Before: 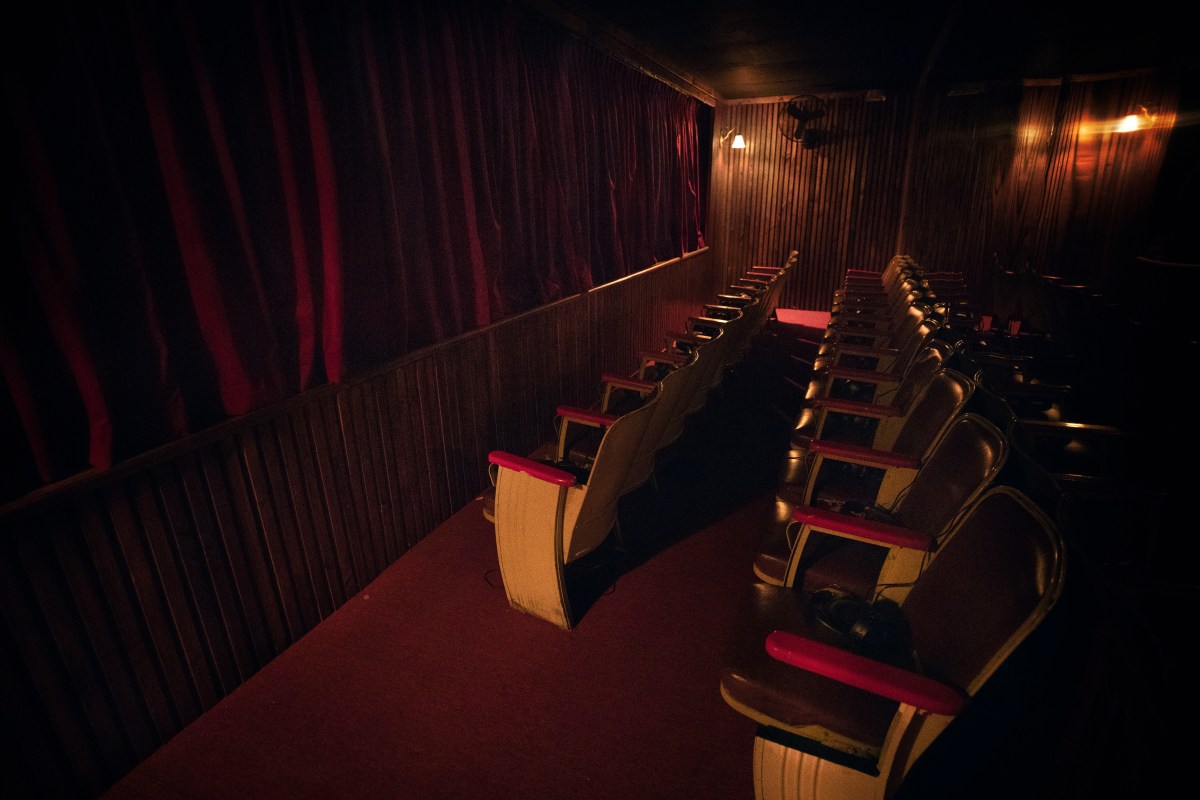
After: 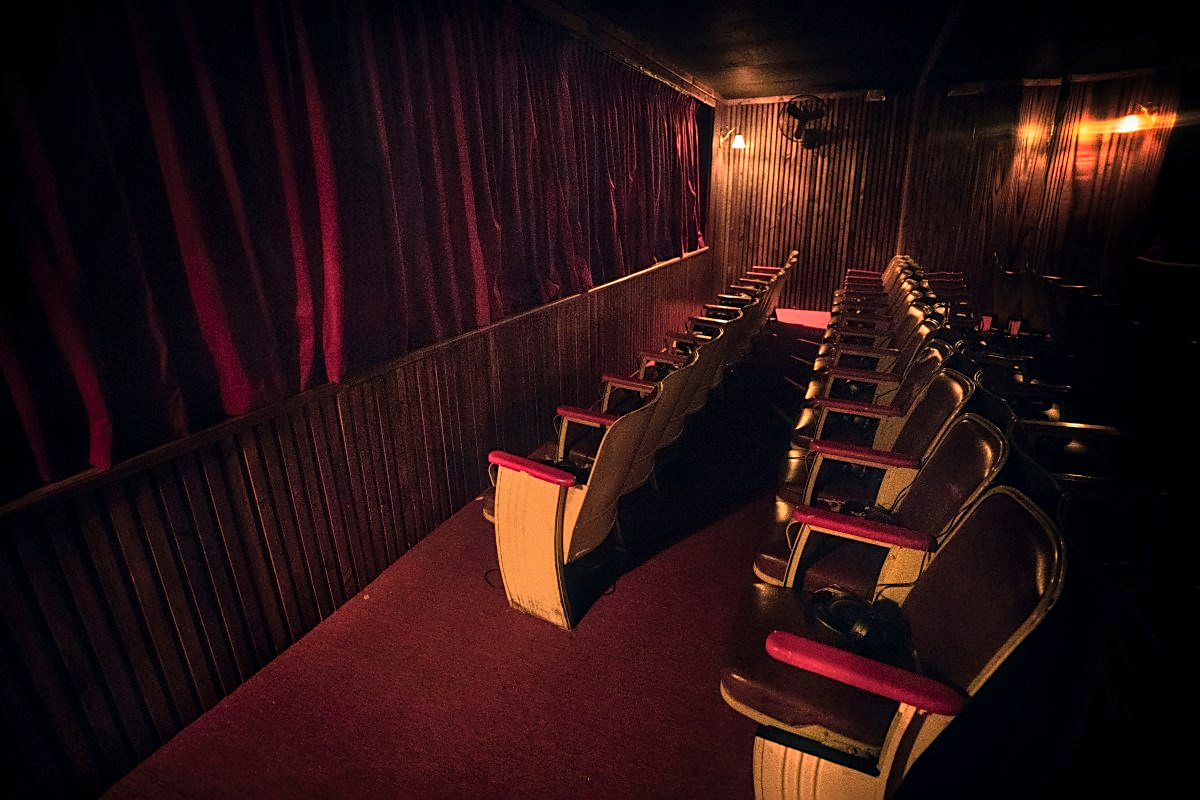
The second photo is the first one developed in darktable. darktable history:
velvia: strength 15.47%
shadows and highlights: shadows 43.82, white point adjustment -1.27, soften with gaussian
local contrast: detail 130%
sharpen: on, module defaults
